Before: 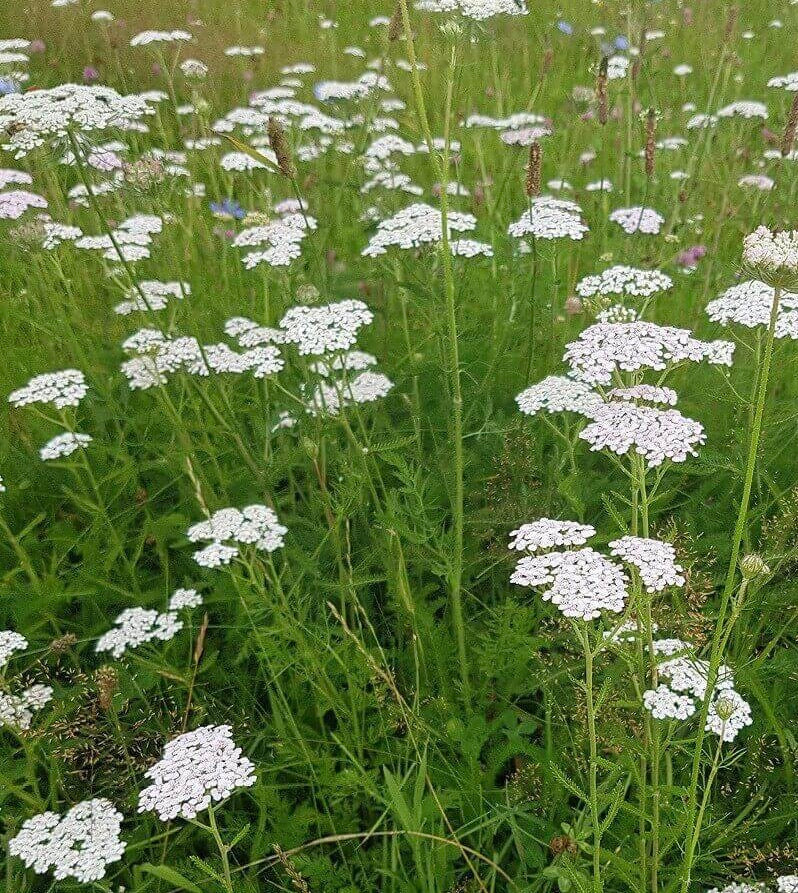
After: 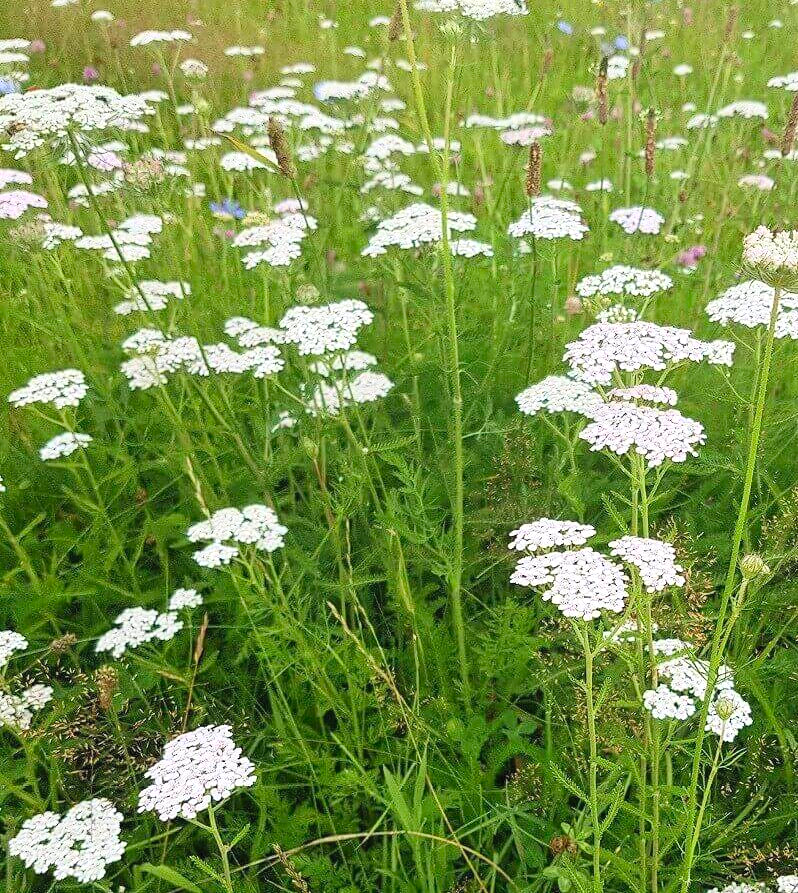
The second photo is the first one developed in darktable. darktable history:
exposure: exposure 0.15 EV, compensate highlight preservation false
contrast brightness saturation: contrast 0.2, brightness 0.16, saturation 0.22
